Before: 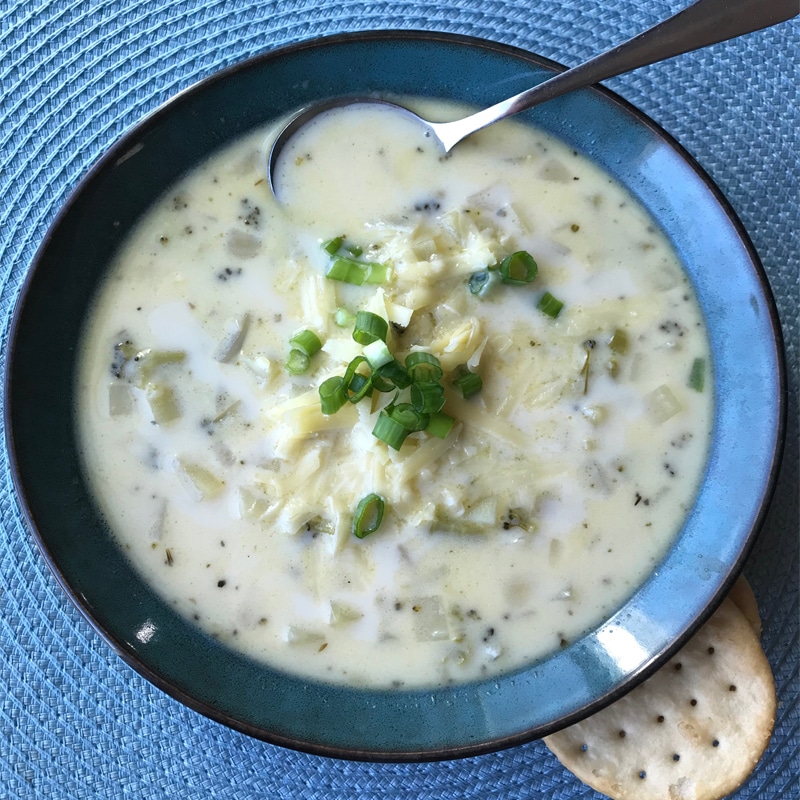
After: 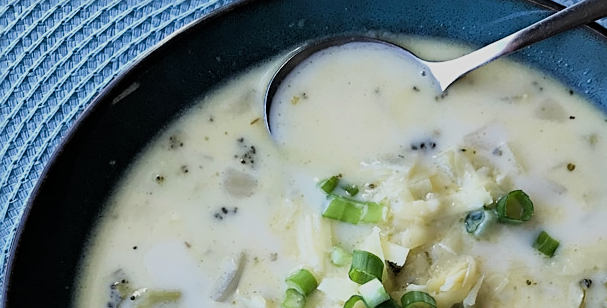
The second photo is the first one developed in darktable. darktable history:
filmic rgb: middle gray luminance 29.13%, black relative exposure -10.38 EV, white relative exposure 5.5 EV, threshold 5.98 EV, target black luminance 0%, hardness 3.96, latitude 2.67%, contrast 1.127, highlights saturation mix 5.37%, shadows ↔ highlights balance 15.67%, enable highlight reconstruction true
crop: left 0.582%, top 7.642%, right 23.518%, bottom 53.827%
sharpen: on, module defaults
